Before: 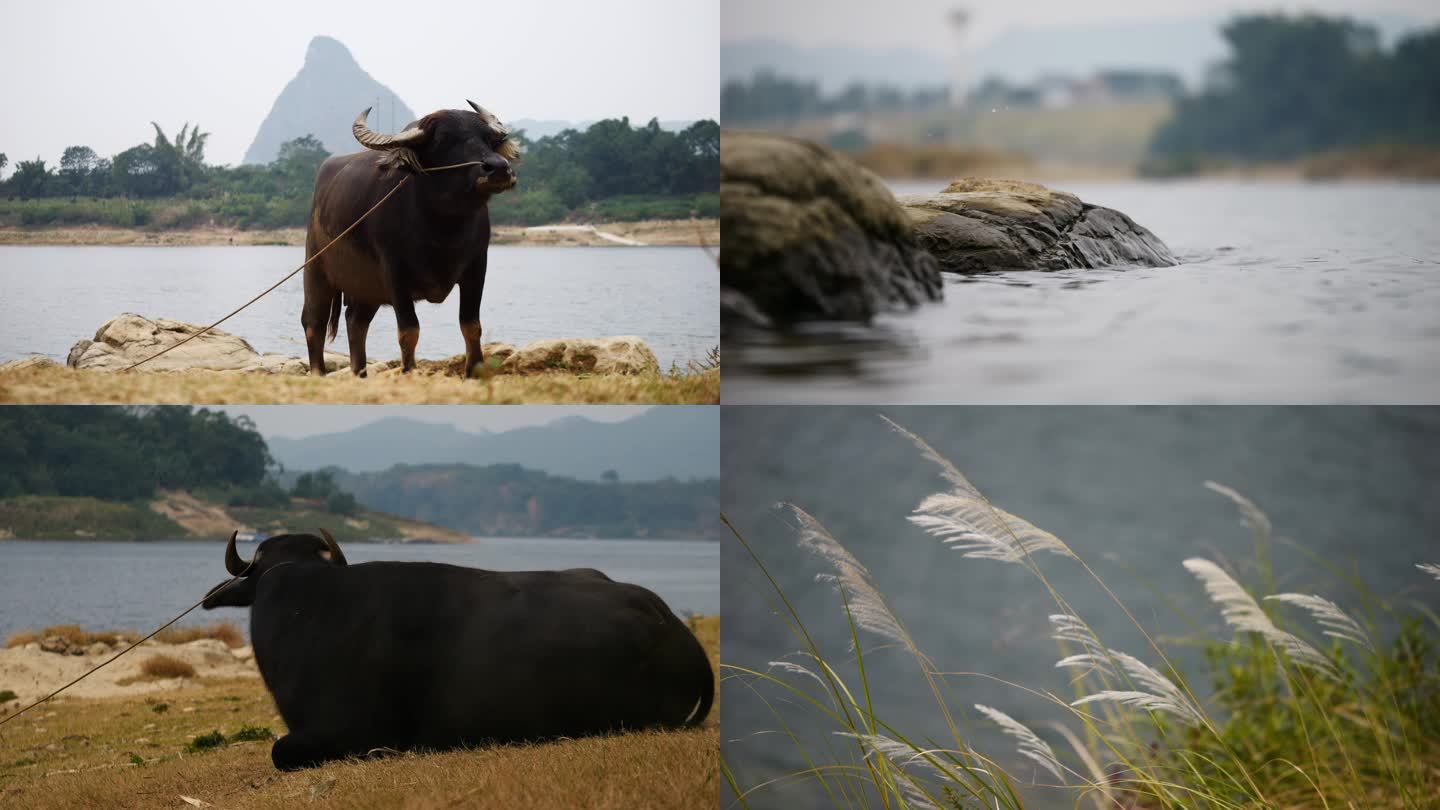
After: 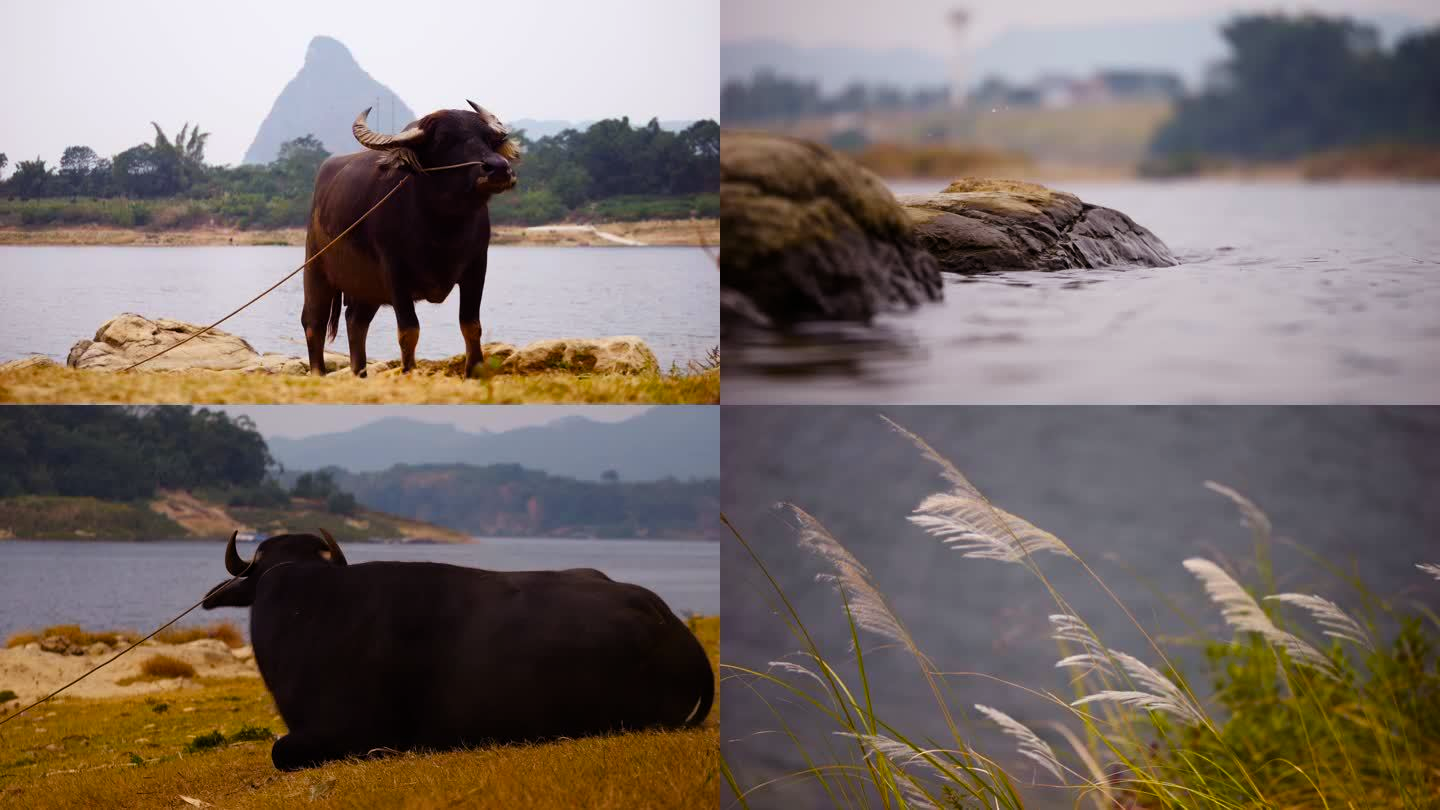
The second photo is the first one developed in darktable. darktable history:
color balance rgb: power › luminance -7.976%, power › chroma 1.368%, power › hue 330.47°, linear chroma grading › global chroma 14.408%, perceptual saturation grading › global saturation 30.427%, global vibrance 2.559%
